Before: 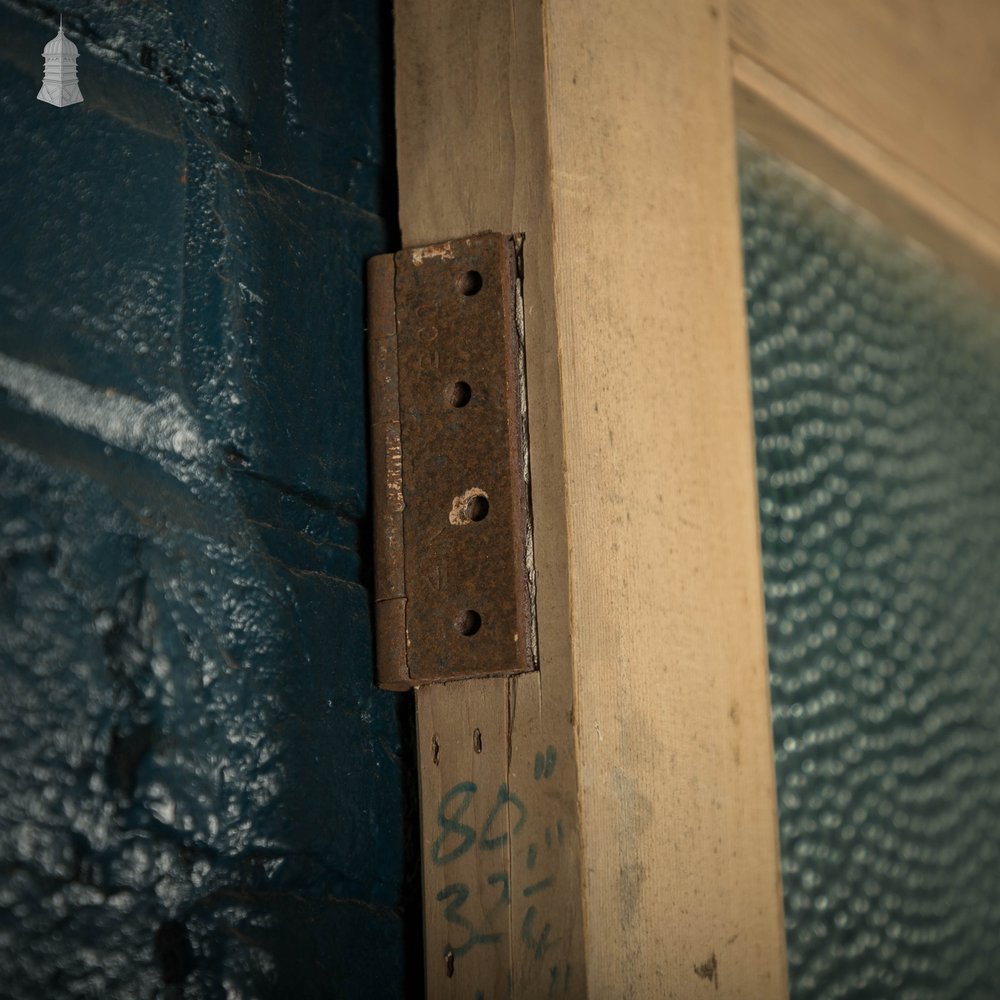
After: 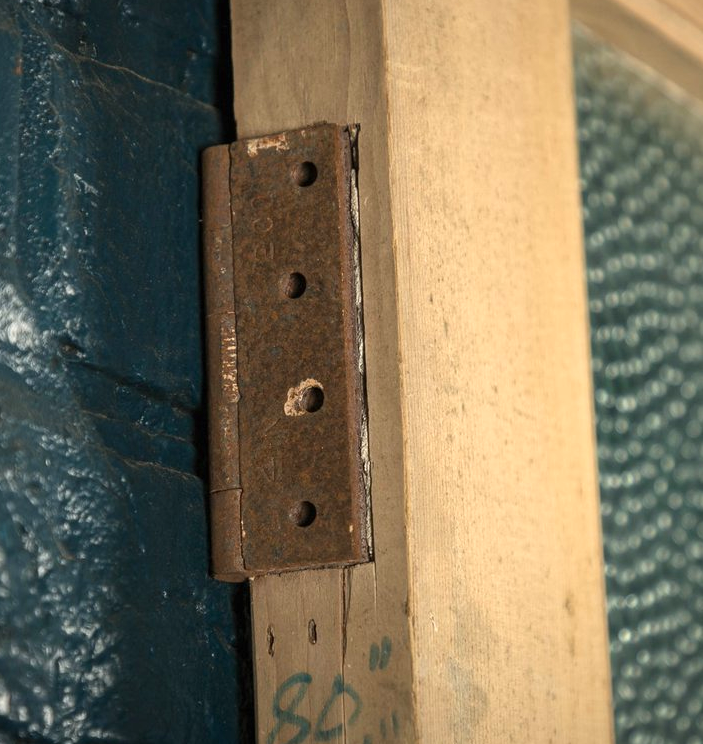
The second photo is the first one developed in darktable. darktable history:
exposure: black level correction 0, exposure 0.696 EV, compensate highlight preservation false
crop and rotate: left 16.598%, top 10.936%, right 13.027%, bottom 14.575%
